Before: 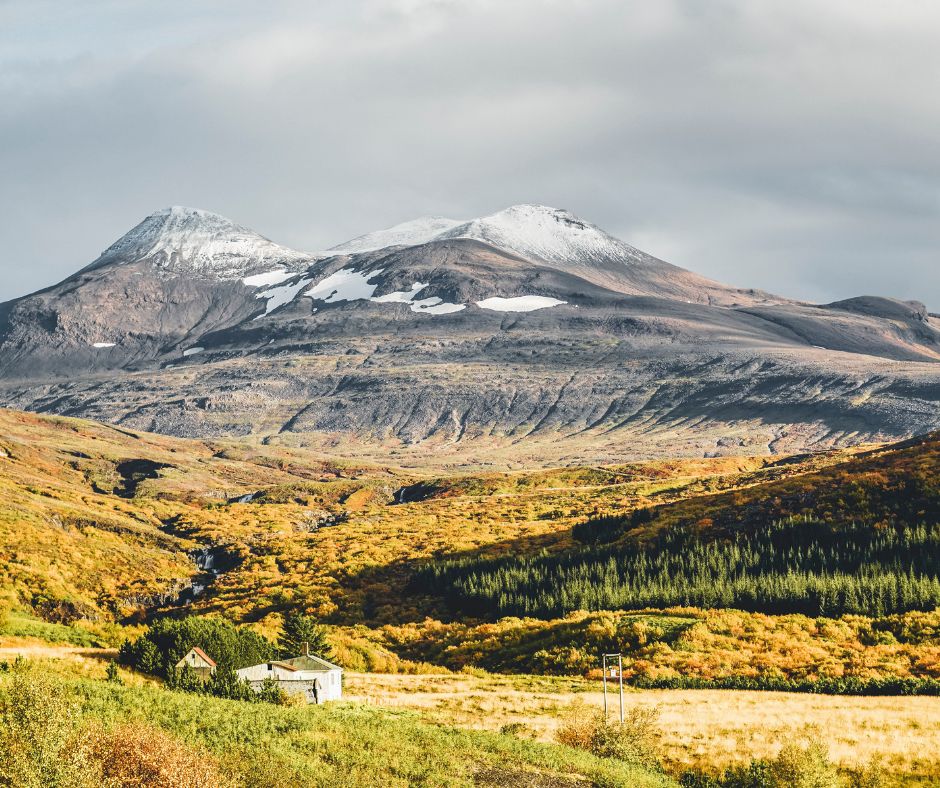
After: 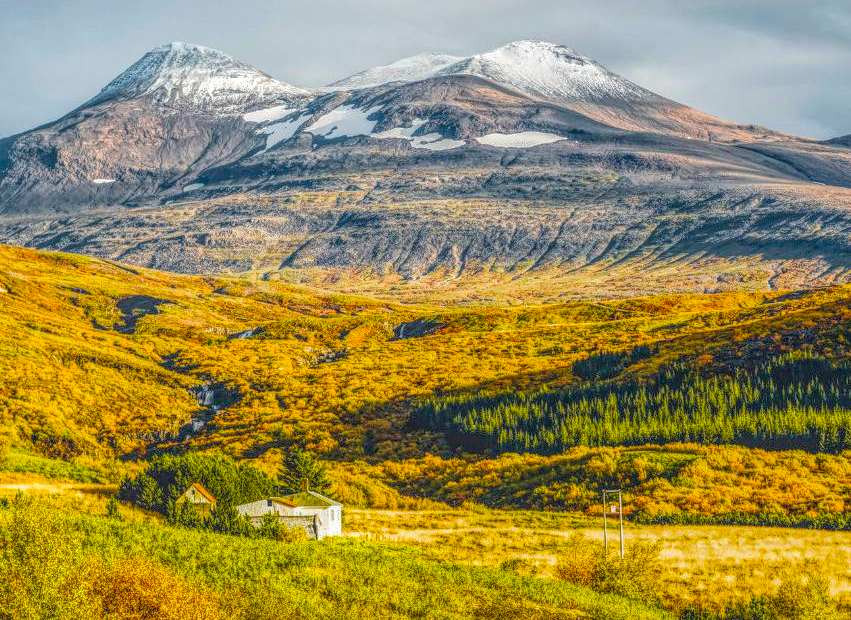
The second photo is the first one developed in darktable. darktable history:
rotate and perspective: automatic cropping original format, crop left 0, crop top 0
color balance rgb: perceptual saturation grading › global saturation 100%
local contrast: highlights 20%, shadows 30%, detail 200%, midtone range 0.2
color zones: curves: ch1 [(0, 0.469) (0.001, 0.469) (0.12, 0.446) (0.248, 0.469) (0.5, 0.5) (0.748, 0.5) (0.999, 0.469) (1, 0.469)]
crop: top 20.916%, right 9.437%, bottom 0.316%
exposure: black level correction 0.007, exposure 0.093 EV, compensate highlight preservation false
